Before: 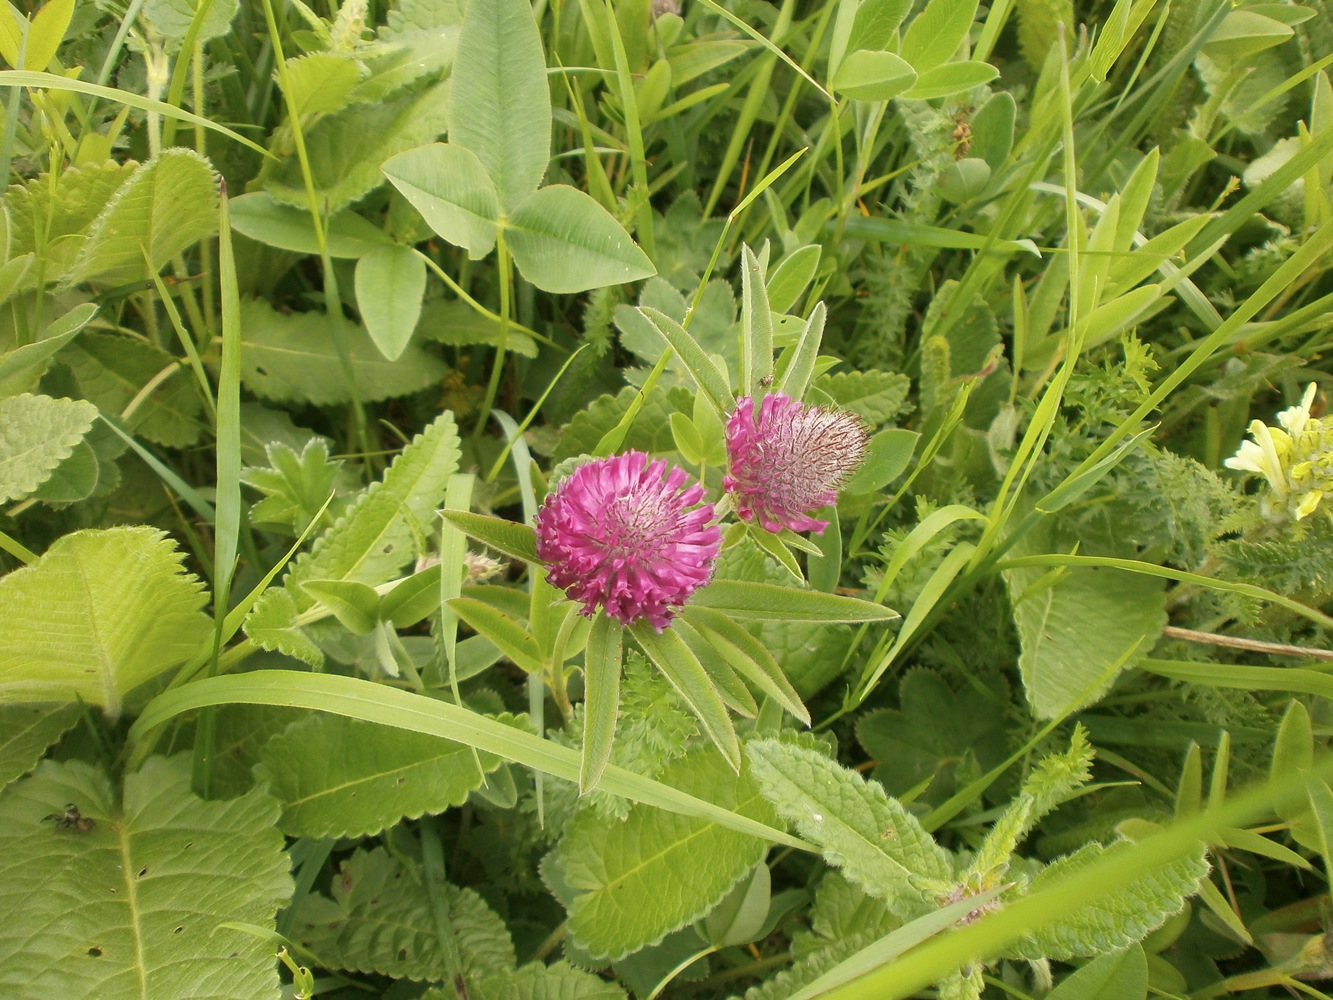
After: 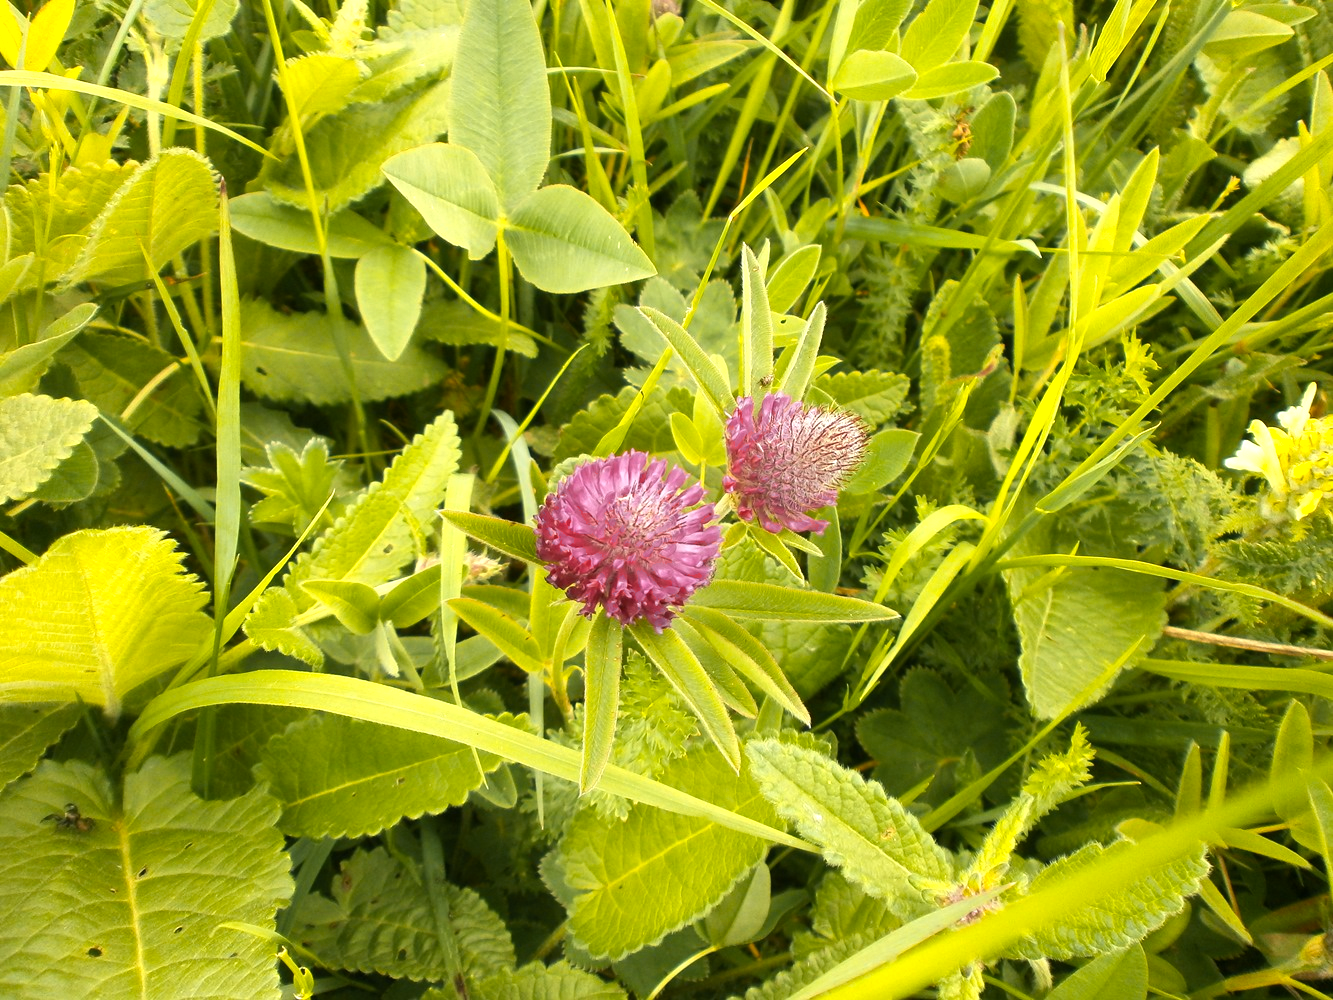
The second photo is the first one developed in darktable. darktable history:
tone equalizer: -8 EV -0.417 EV, -7 EV -0.389 EV, -6 EV -0.333 EV, -5 EV -0.222 EV, -3 EV 0.222 EV, -2 EV 0.333 EV, -1 EV 0.389 EV, +0 EV 0.417 EV, edges refinement/feathering 500, mask exposure compensation -1.57 EV, preserve details no
color zones: curves: ch0 [(0, 0.511) (0.143, 0.531) (0.286, 0.56) (0.429, 0.5) (0.571, 0.5) (0.714, 0.5) (0.857, 0.5) (1, 0.5)]; ch1 [(0, 0.525) (0.143, 0.705) (0.286, 0.715) (0.429, 0.35) (0.571, 0.35) (0.714, 0.35) (0.857, 0.4) (1, 0.4)]; ch2 [(0, 0.572) (0.143, 0.512) (0.286, 0.473) (0.429, 0.45) (0.571, 0.5) (0.714, 0.5) (0.857, 0.518) (1, 0.518)]
